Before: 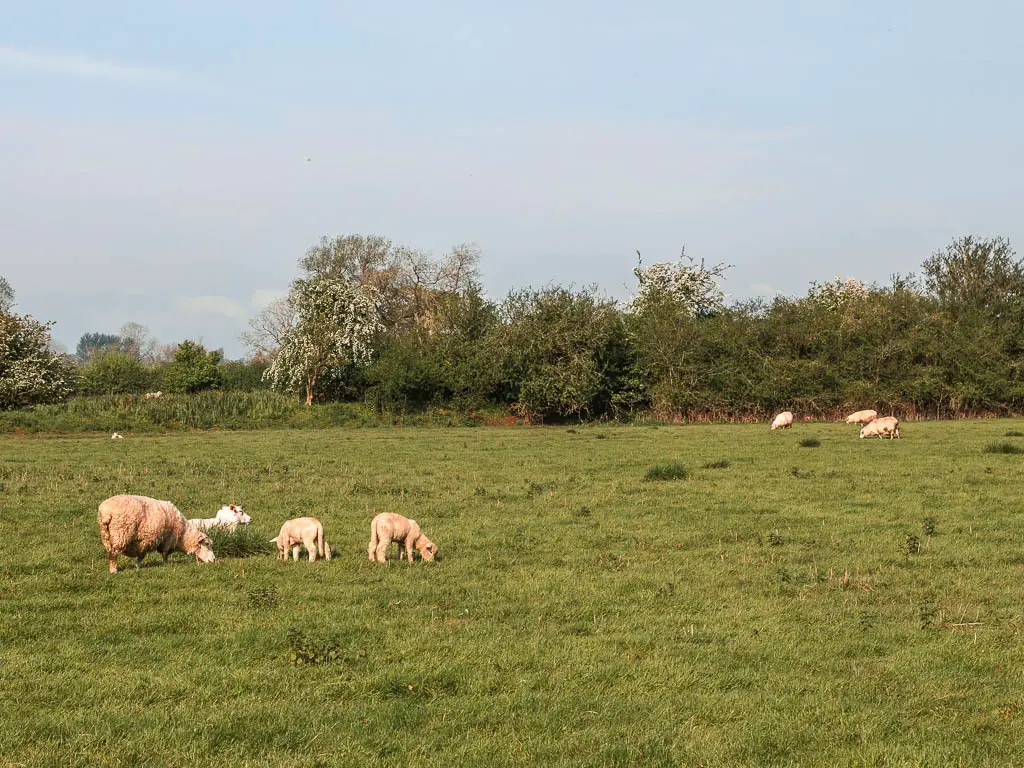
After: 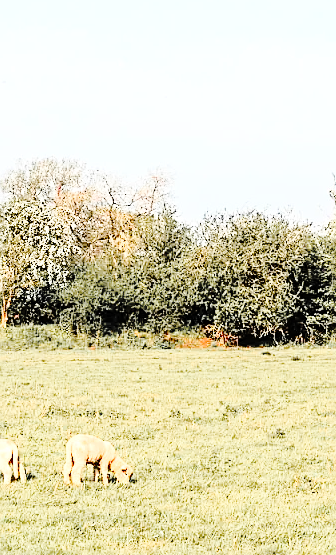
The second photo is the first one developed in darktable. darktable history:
exposure: black level correction 0.001, exposure 0.499 EV, compensate highlight preservation false
base curve: curves: ch0 [(0, 0) (0.028, 0.03) (0.121, 0.232) (0.46, 0.748) (0.859, 0.968) (1, 1)]
tone equalizer: -8 EV -0.757 EV, -7 EV -0.705 EV, -6 EV -0.628 EV, -5 EV -0.398 EV, -3 EV 0.394 EV, -2 EV 0.6 EV, -1 EV 0.677 EV, +0 EV 0.771 EV
sharpen: on, module defaults
crop and rotate: left 29.872%, top 10.208%, right 37.236%, bottom 17.471%
color zones: curves: ch1 [(0, 0.679) (0.143, 0.647) (0.286, 0.261) (0.378, -0.011) (0.571, 0.396) (0.714, 0.399) (0.857, 0.406) (1, 0.679)]
tone curve: curves: ch0 [(0, 0) (0.094, 0.039) (0.243, 0.155) (0.411, 0.482) (0.479, 0.583) (0.654, 0.742) (0.793, 0.851) (0.994, 0.974)]; ch1 [(0, 0) (0.161, 0.092) (0.35, 0.33) (0.392, 0.392) (0.456, 0.456) (0.505, 0.502) (0.537, 0.518) (0.553, 0.53) (0.573, 0.569) (0.718, 0.718) (1, 1)]; ch2 [(0, 0) (0.346, 0.362) (0.411, 0.412) (0.502, 0.502) (0.531, 0.521) (0.576, 0.553) (0.615, 0.621) (1, 1)], preserve colors none
